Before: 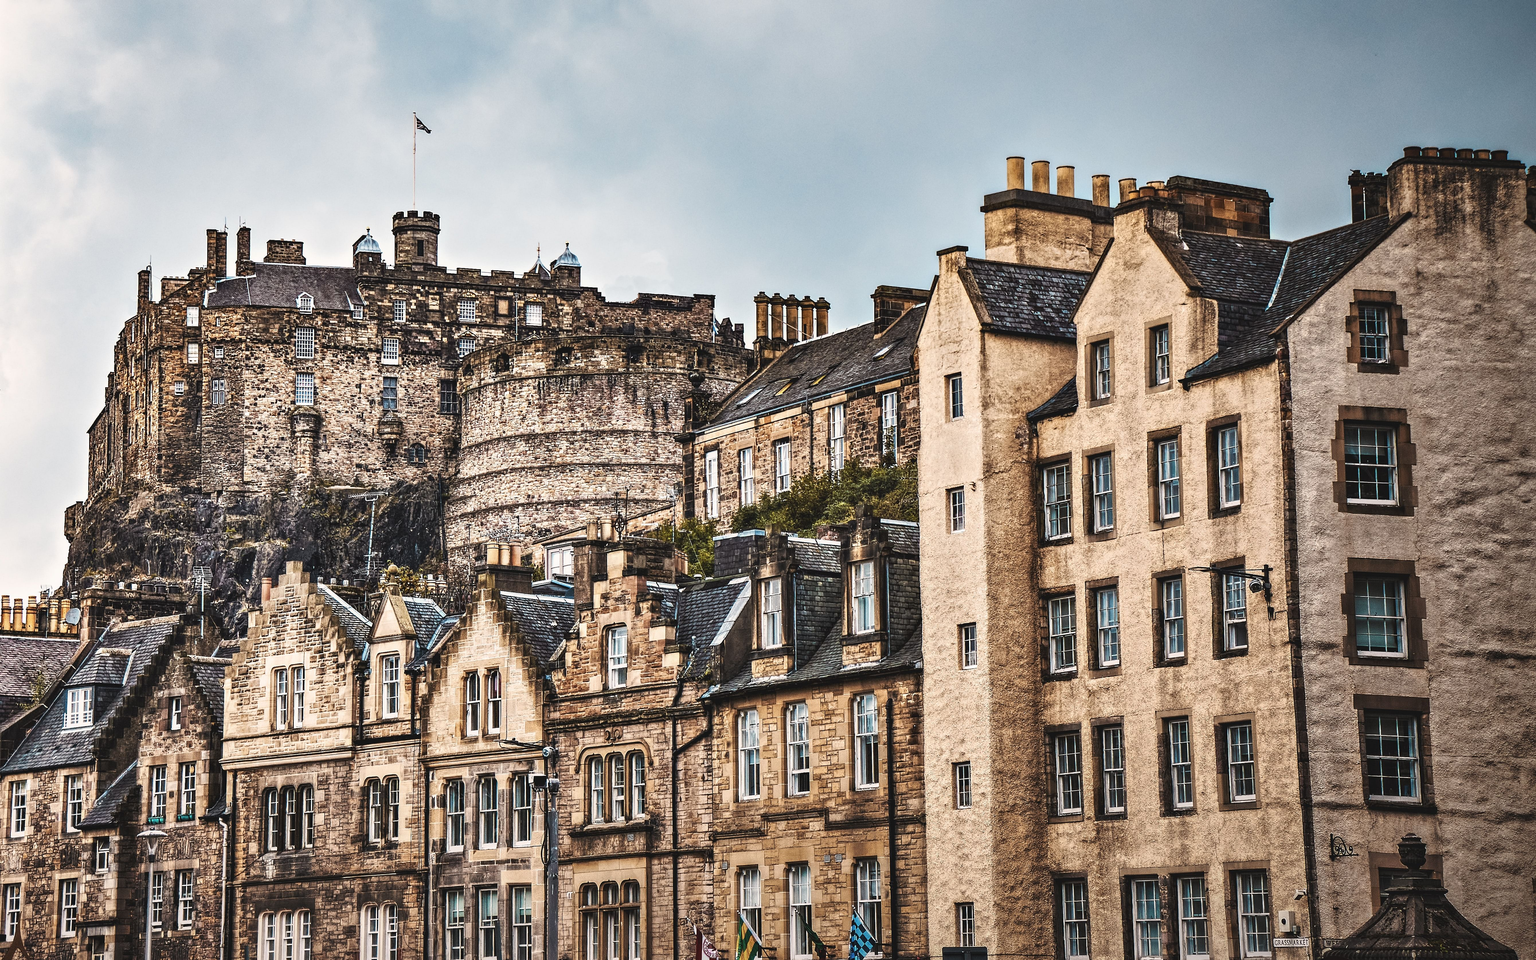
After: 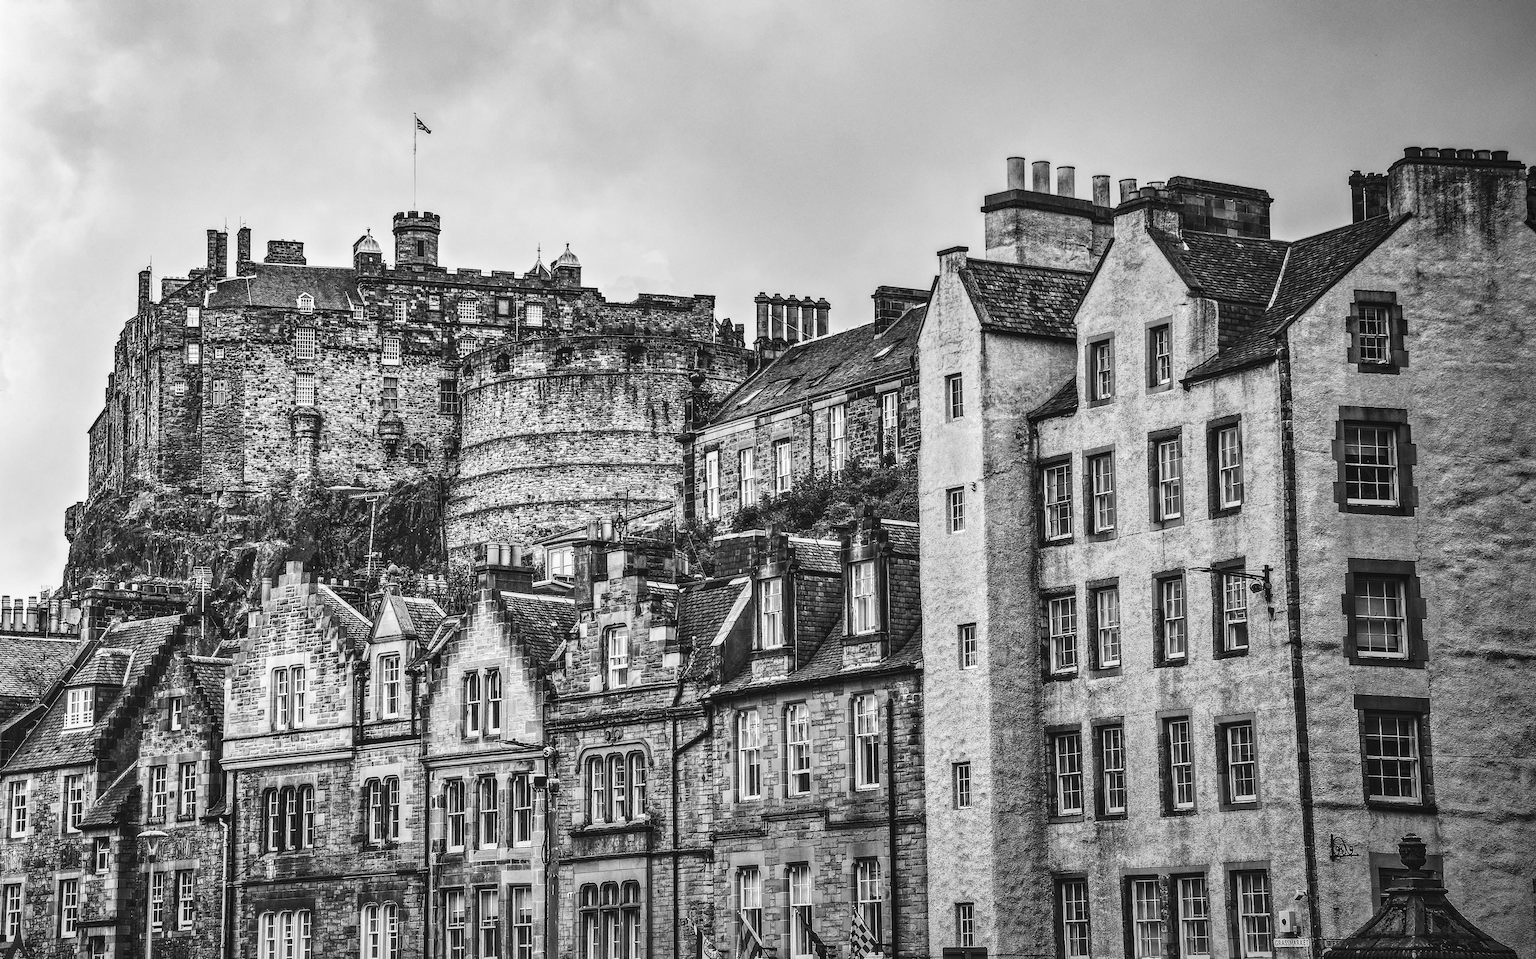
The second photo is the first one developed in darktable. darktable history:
color calibration: output gray [0.25, 0.35, 0.4, 0], x 0.383, y 0.372, temperature 3905.17 K
local contrast: on, module defaults
